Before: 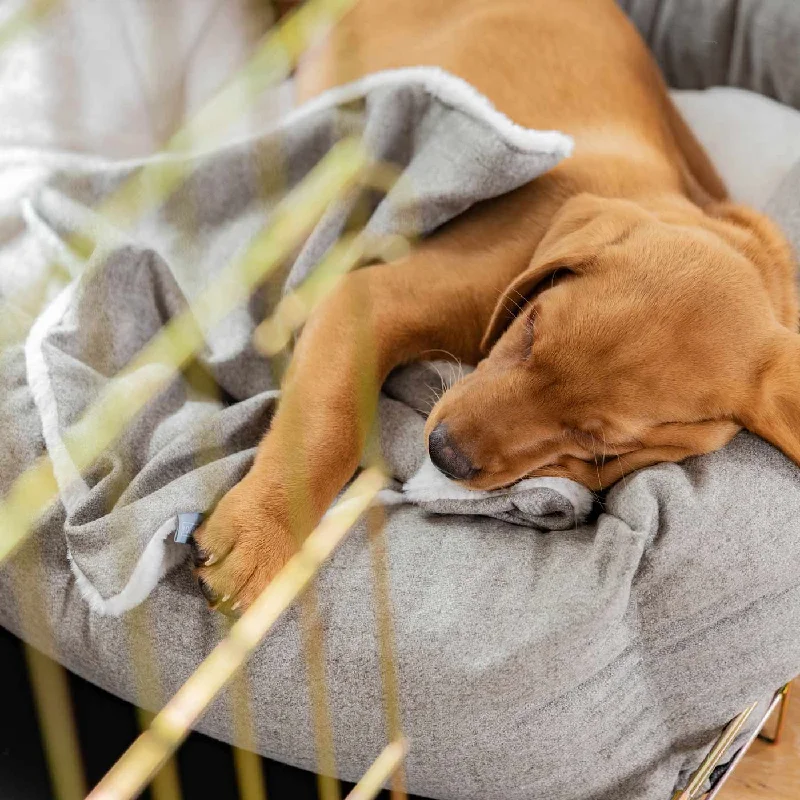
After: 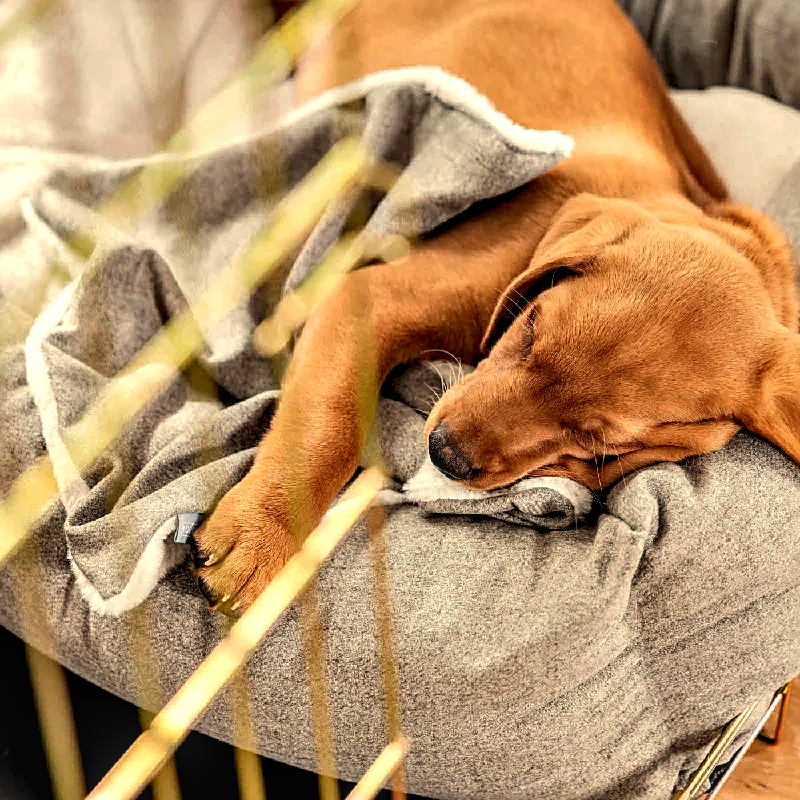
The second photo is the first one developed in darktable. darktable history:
sharpen: on, module defaults
white balance: red 1.123, blue 0.83
contrast equalizer: octaves 7, y [[0.6 ×6], [0.55 ×6], [0 ×6], [0 ×6], [0 ×6]]
local contrast: on, module defaults
